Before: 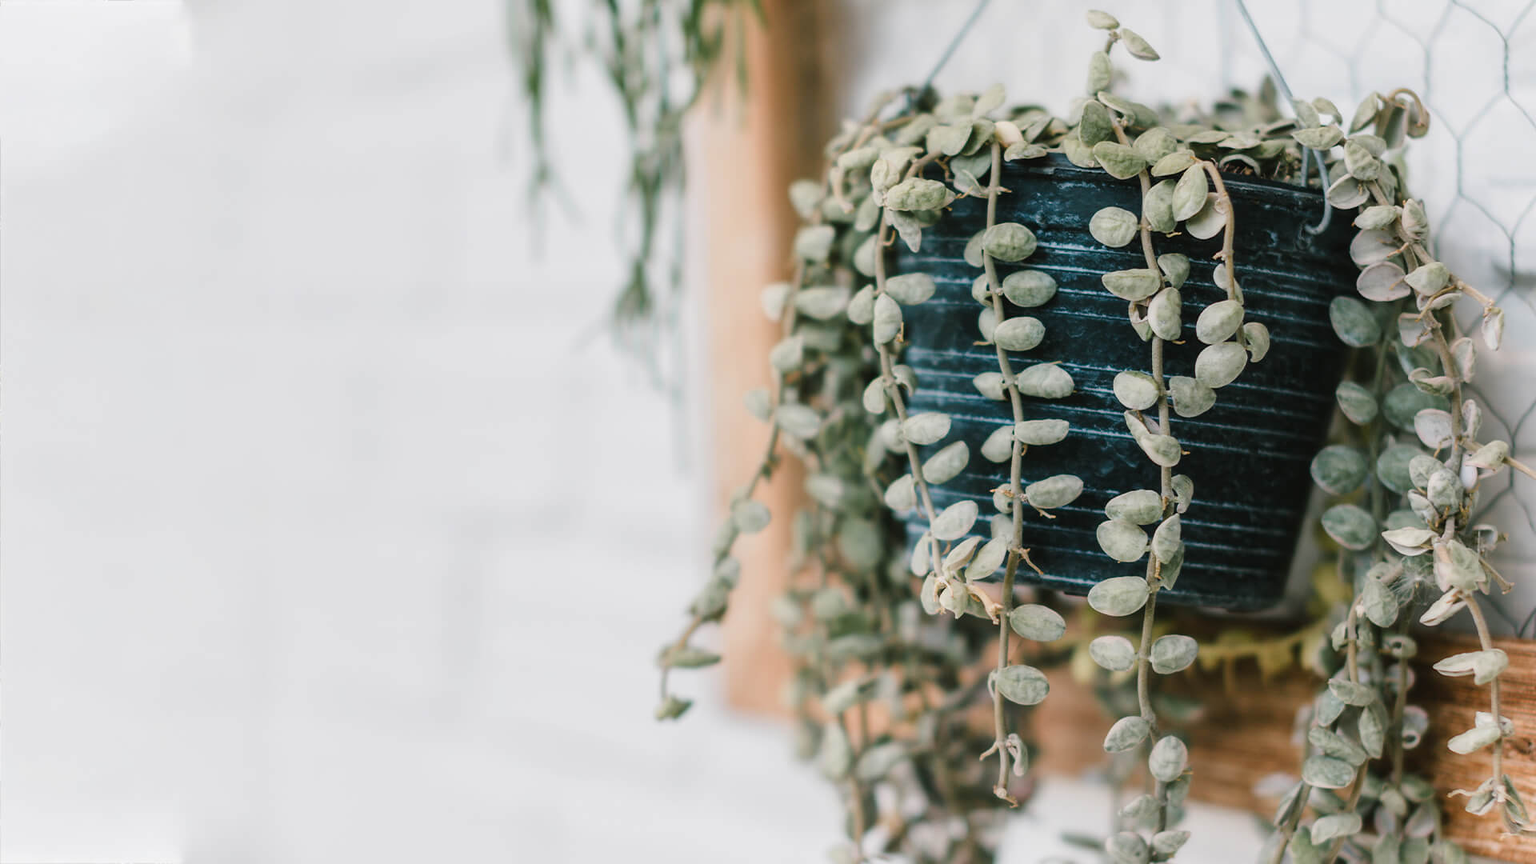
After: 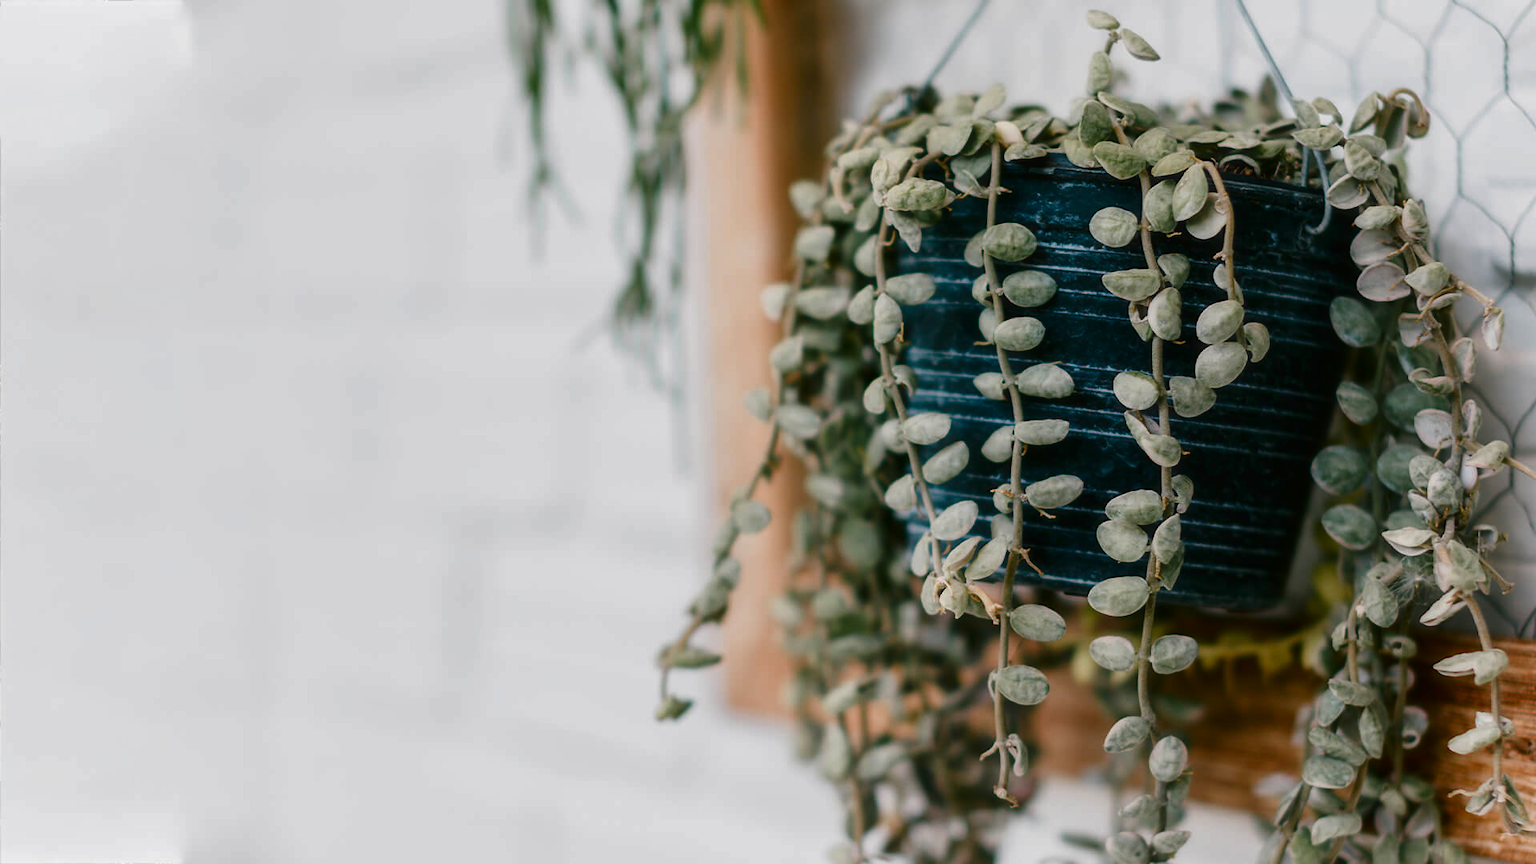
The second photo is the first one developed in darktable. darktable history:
color calibration: illuminant same as pipeline (D50), adaptation XYZ, x 0.346, y 0.357, temperature 5014.13 K
haze removal: strength -0.06, compatibility mode true, adaptive false
contrast brightness saturation: brightness -0.25, saturation 0.202
